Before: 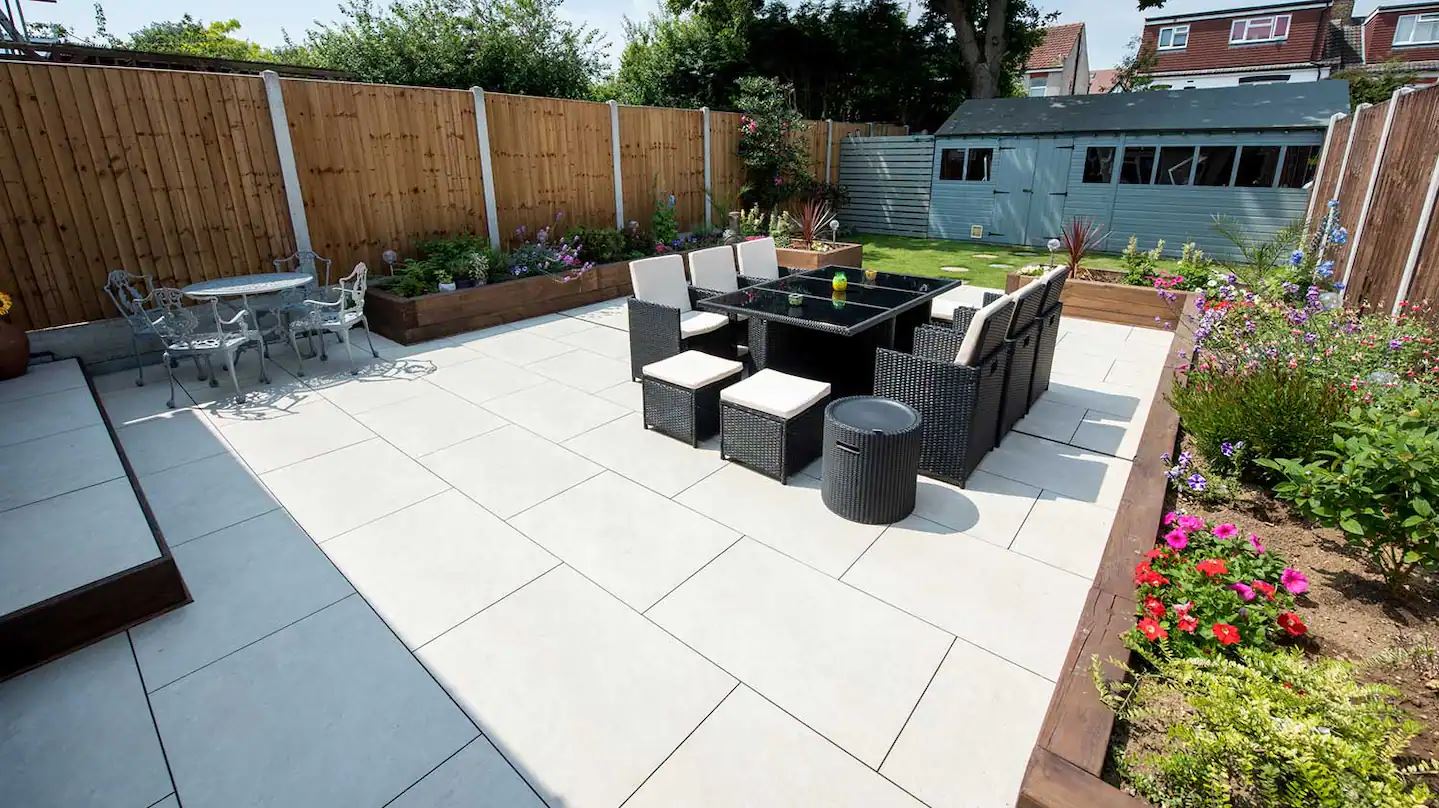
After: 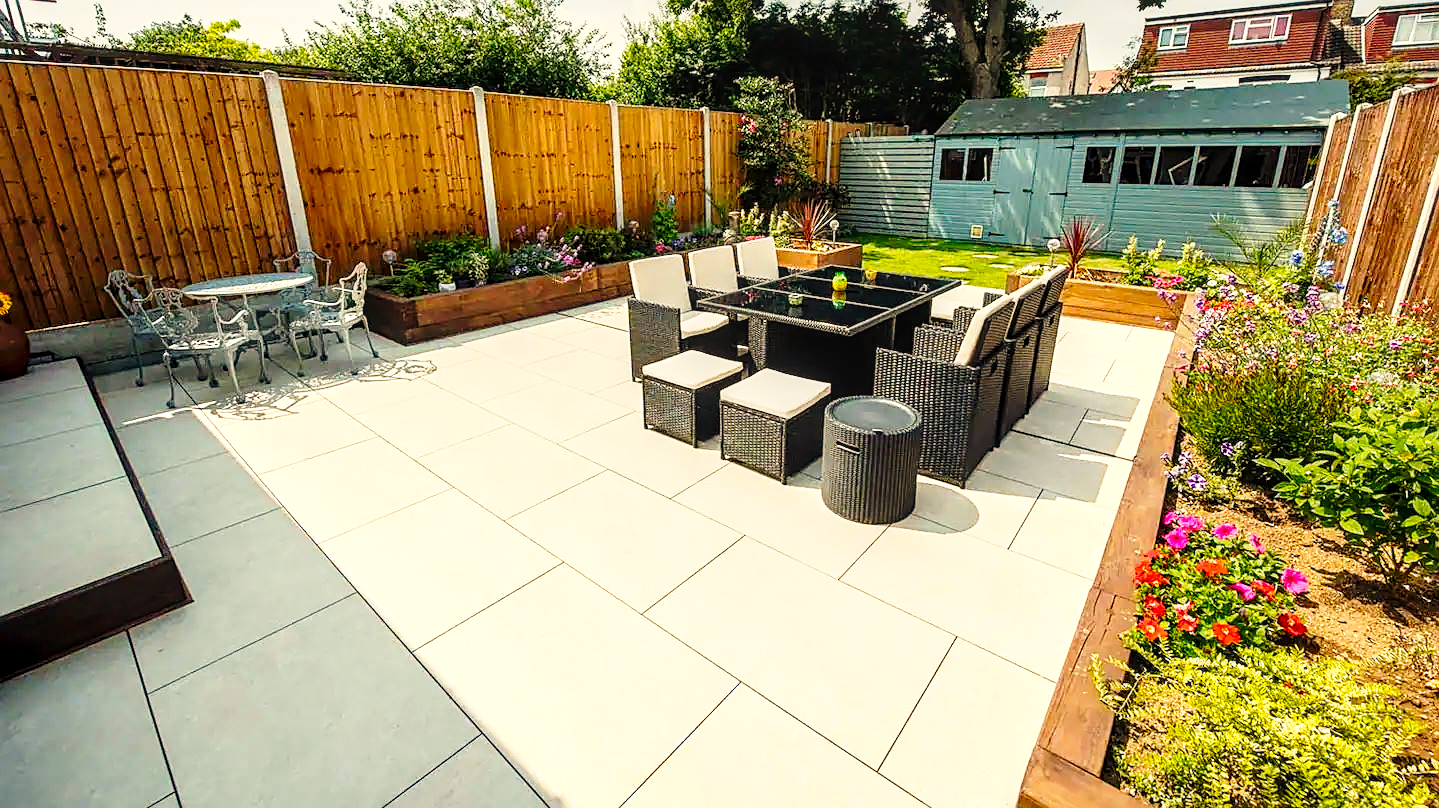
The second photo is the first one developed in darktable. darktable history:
base curve: curves: ch0 [(0, 0) (0.028, 0.03) (0.121, 0.232) (0.46, 0.748) (0.859, 0.968) (1, 1)], preserve colors none
sharpen: on, module defaults
local contrast: detail 130%
color balance rgb: perceptual saturation grading › global saturation 20%, global vibrance 20%
white balance: red 1.123, blue 0.83
